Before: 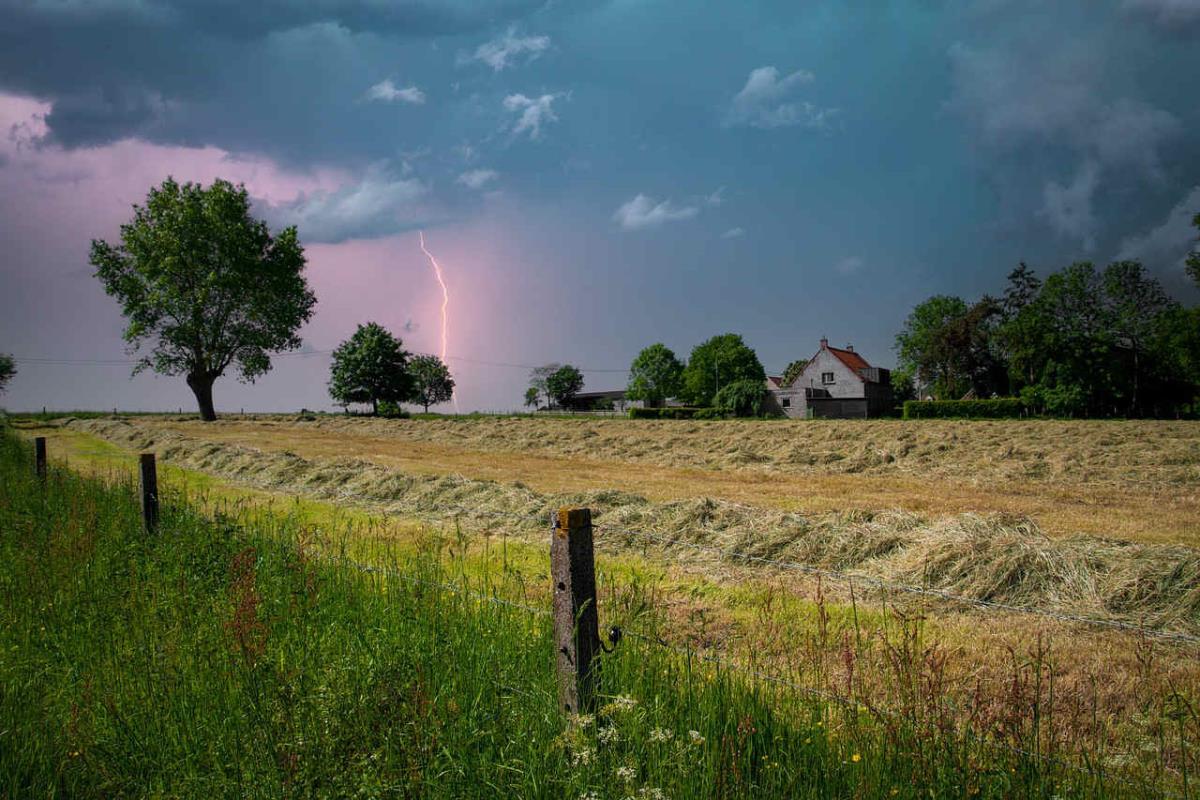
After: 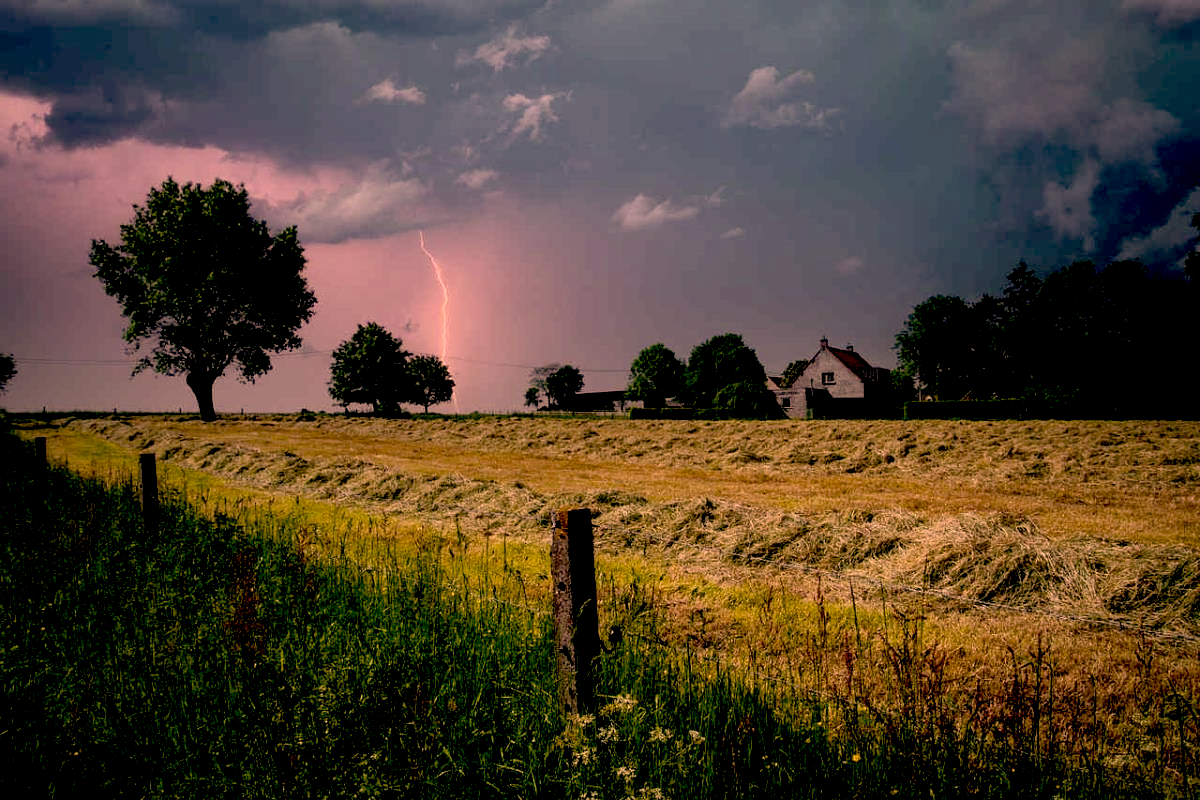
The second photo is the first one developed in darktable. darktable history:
exposure: black level correction 0.056, compensate highlight preservation false
color correction: highlights a* 40, highlights b* 40, saturation 0.69
